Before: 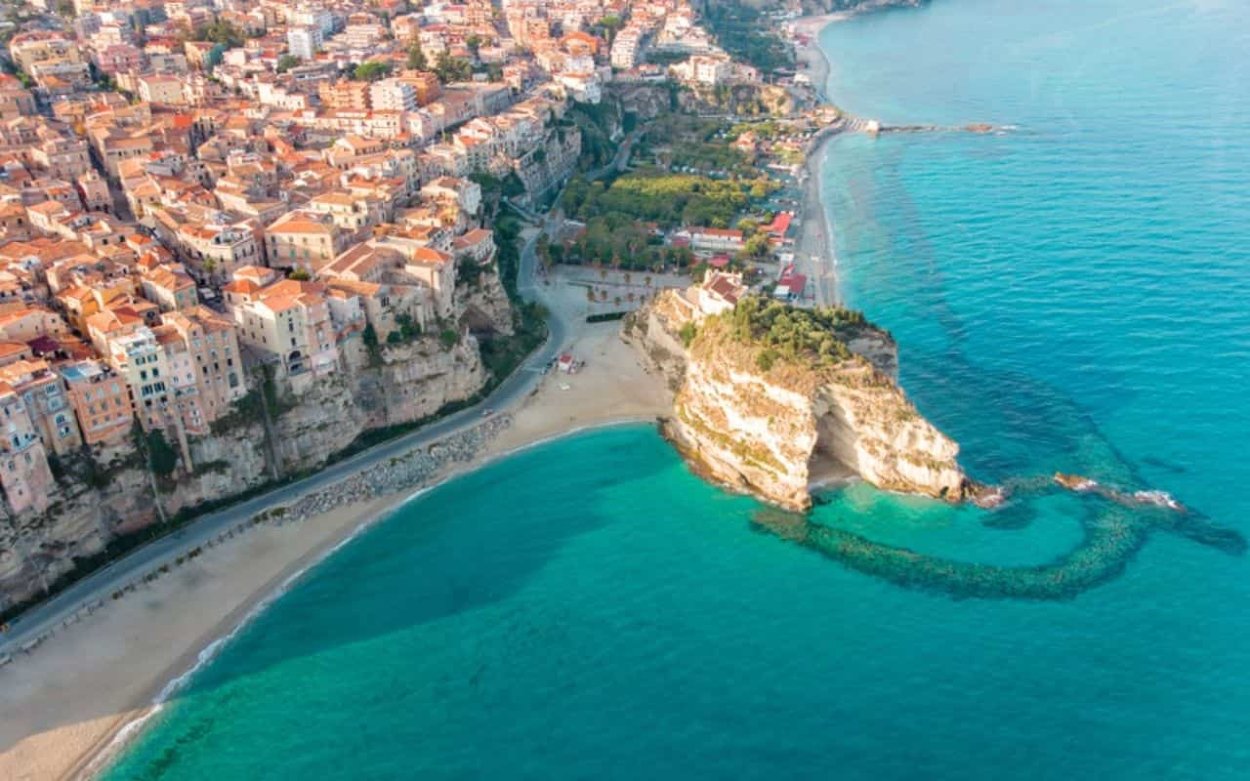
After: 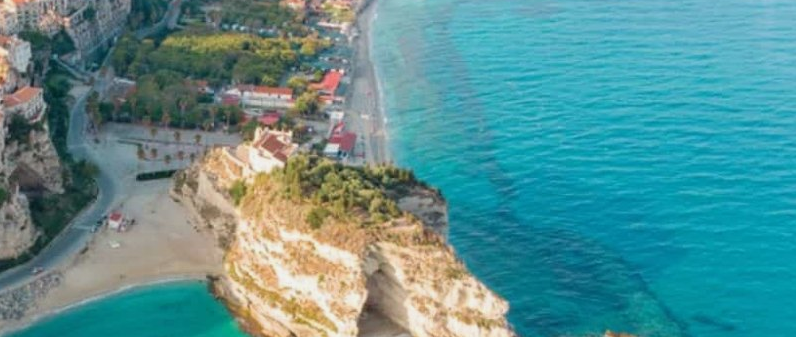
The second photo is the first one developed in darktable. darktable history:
crop: left 36.005%, top 18.293%, right 0.31%, bottom 38.444%
exposure: exposure -0.177 EV, compensate highlight preservation false
